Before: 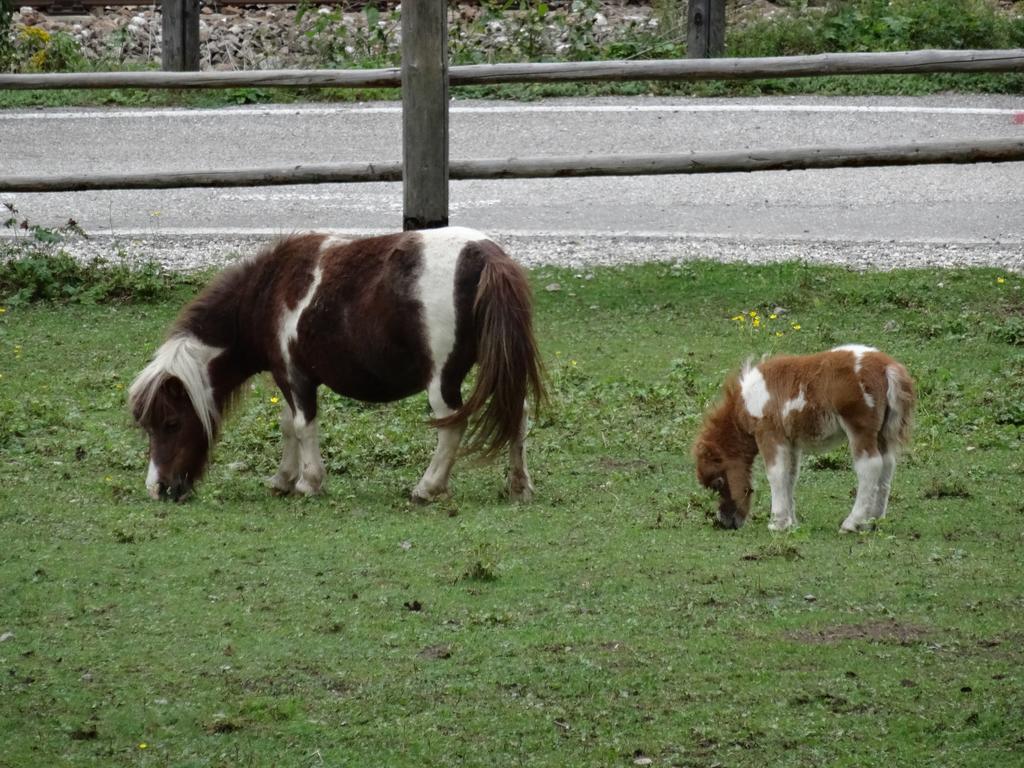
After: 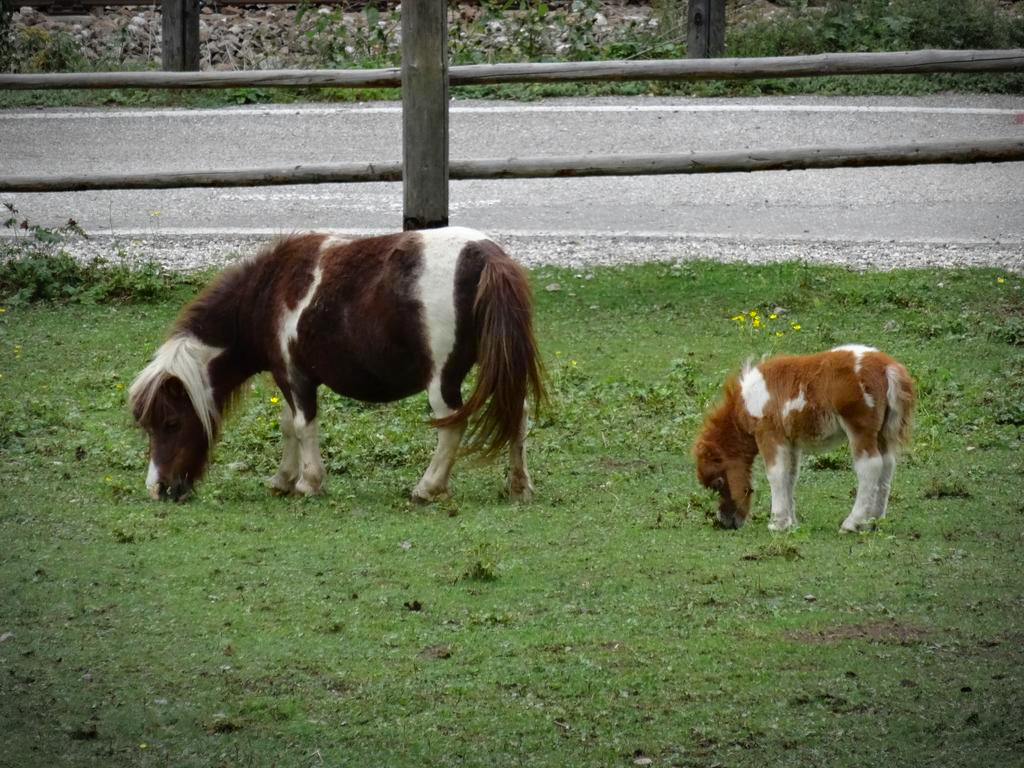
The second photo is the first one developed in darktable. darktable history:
vignetting: automatic ratio true
color zones: curves: ch0 [(0.224, 0.526) (0.75, 0.5)]; ch1 [(0.055, 0.526) (0.224, 0.761) (0.377, 0.526) (0.75, 0.5)]
